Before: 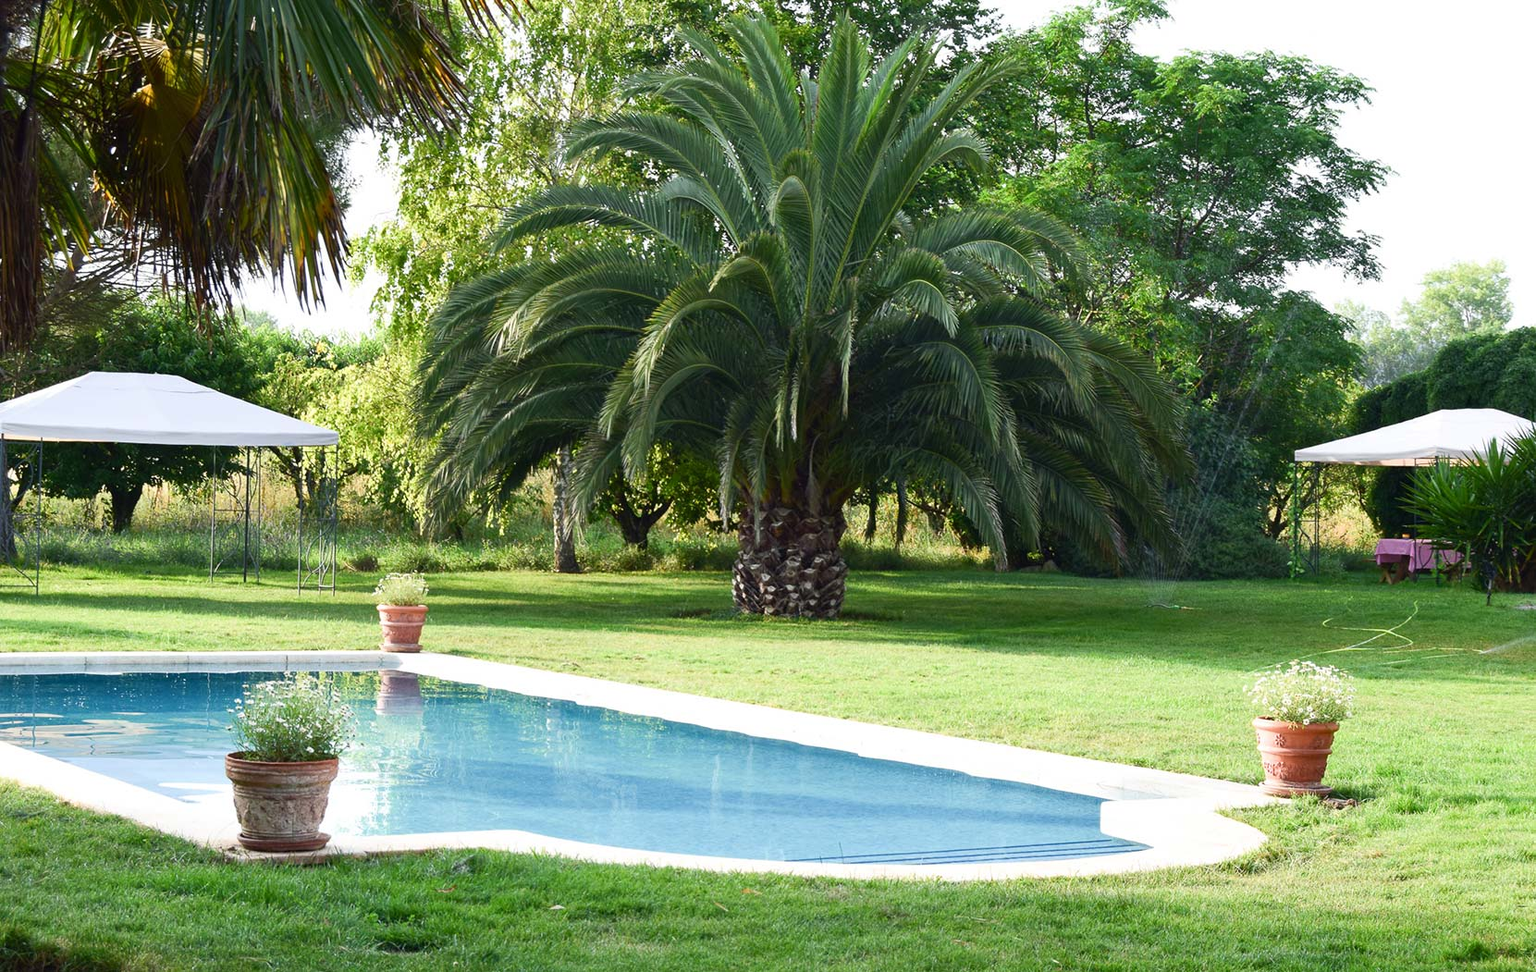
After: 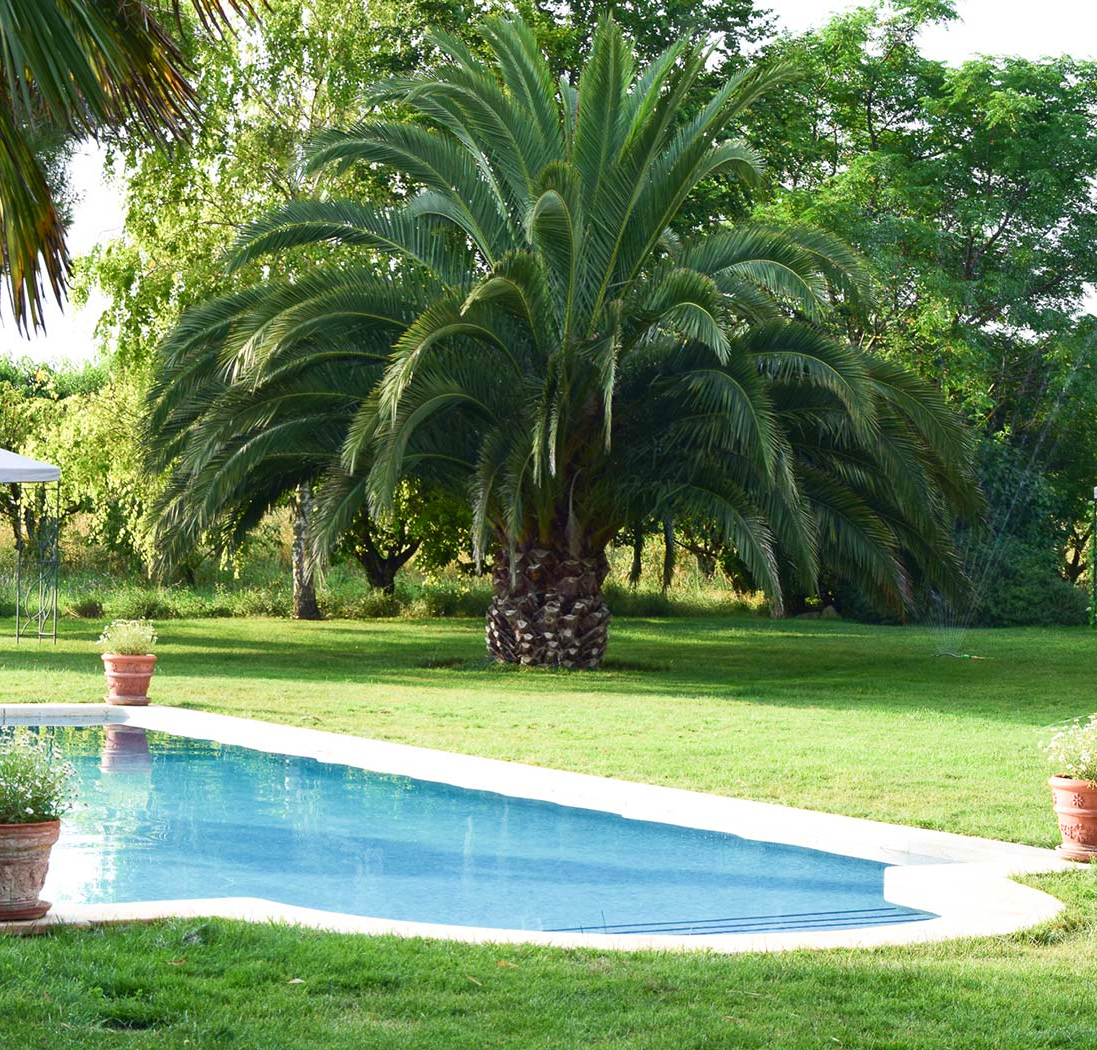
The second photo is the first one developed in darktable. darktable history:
crop and rotate: left 18.442%, right 15.508%
velvia: on, module defaults
